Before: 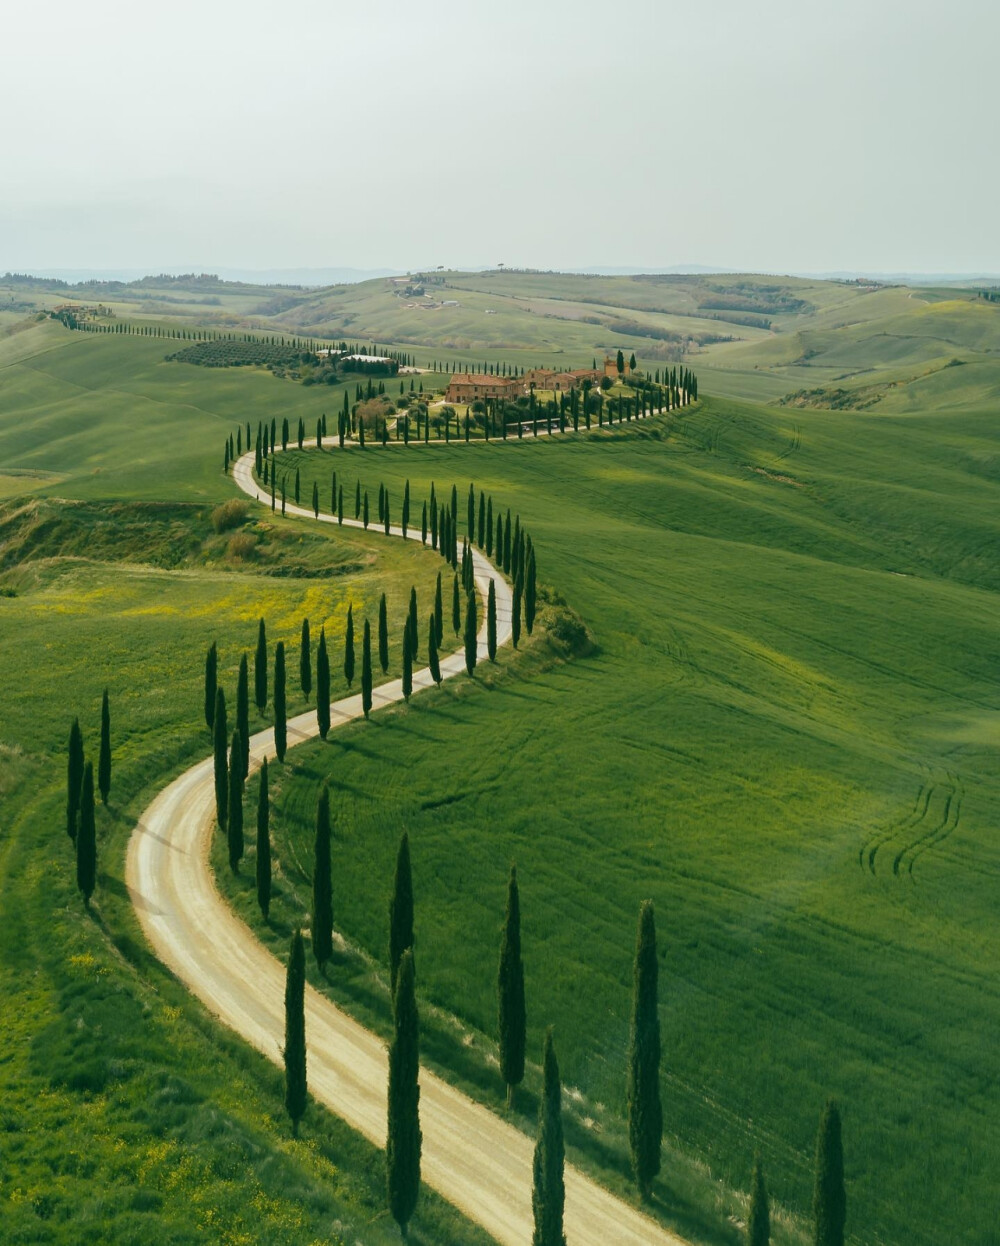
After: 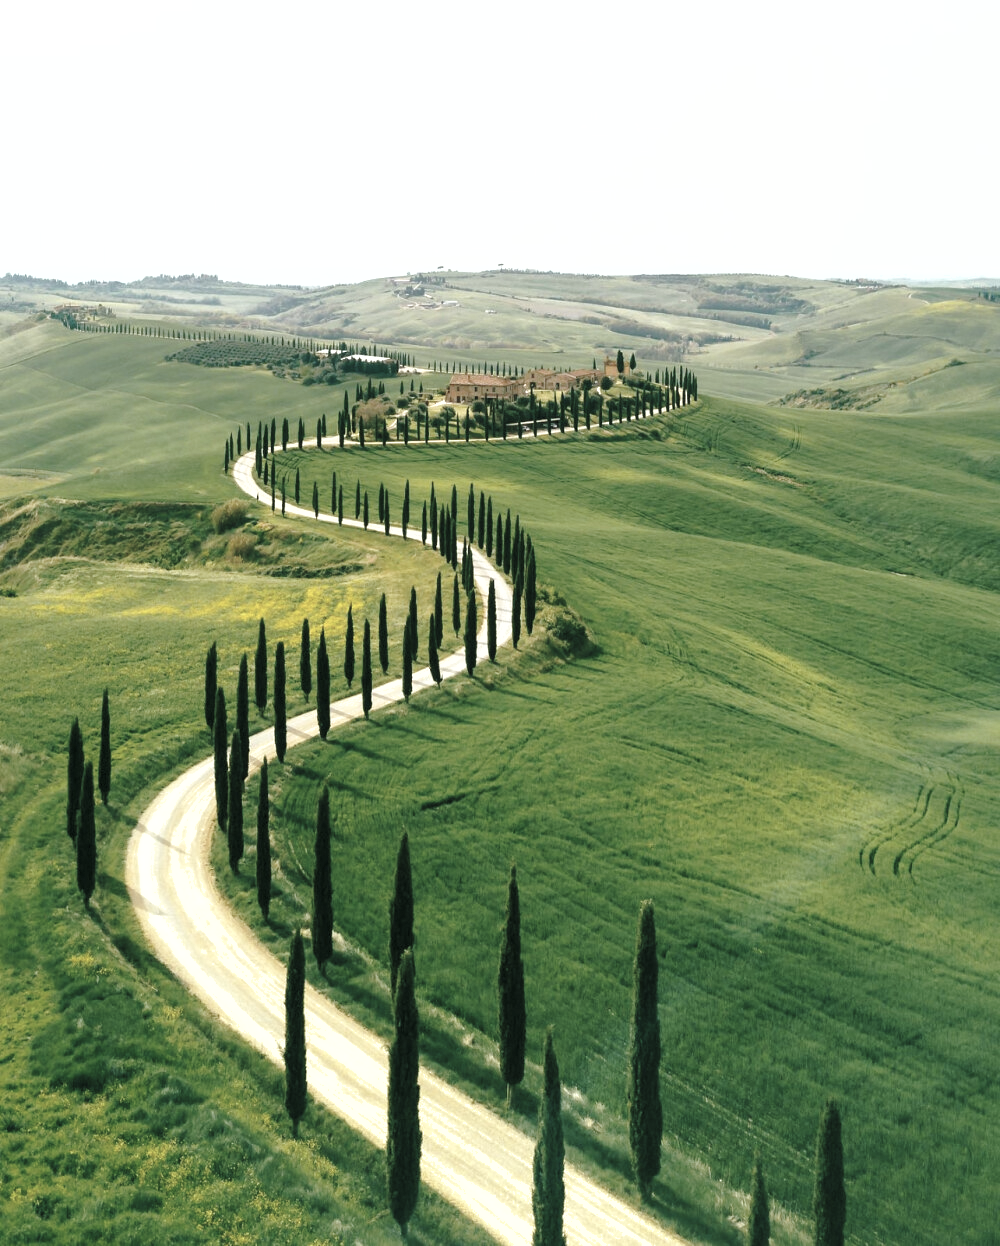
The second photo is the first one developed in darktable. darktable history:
color correction: highlights b* 0.064, saturation 0.564
base curve: curves: ch0 [(0, 0) (0.028, 0.03) (0.121, 0.232) (0.46, 0.748) (0.859, 0.968) (1, 1)], preserve colors none
shadows and highlights: on, module defaults
levels: levels [0.062, 0.494, 0.925]
